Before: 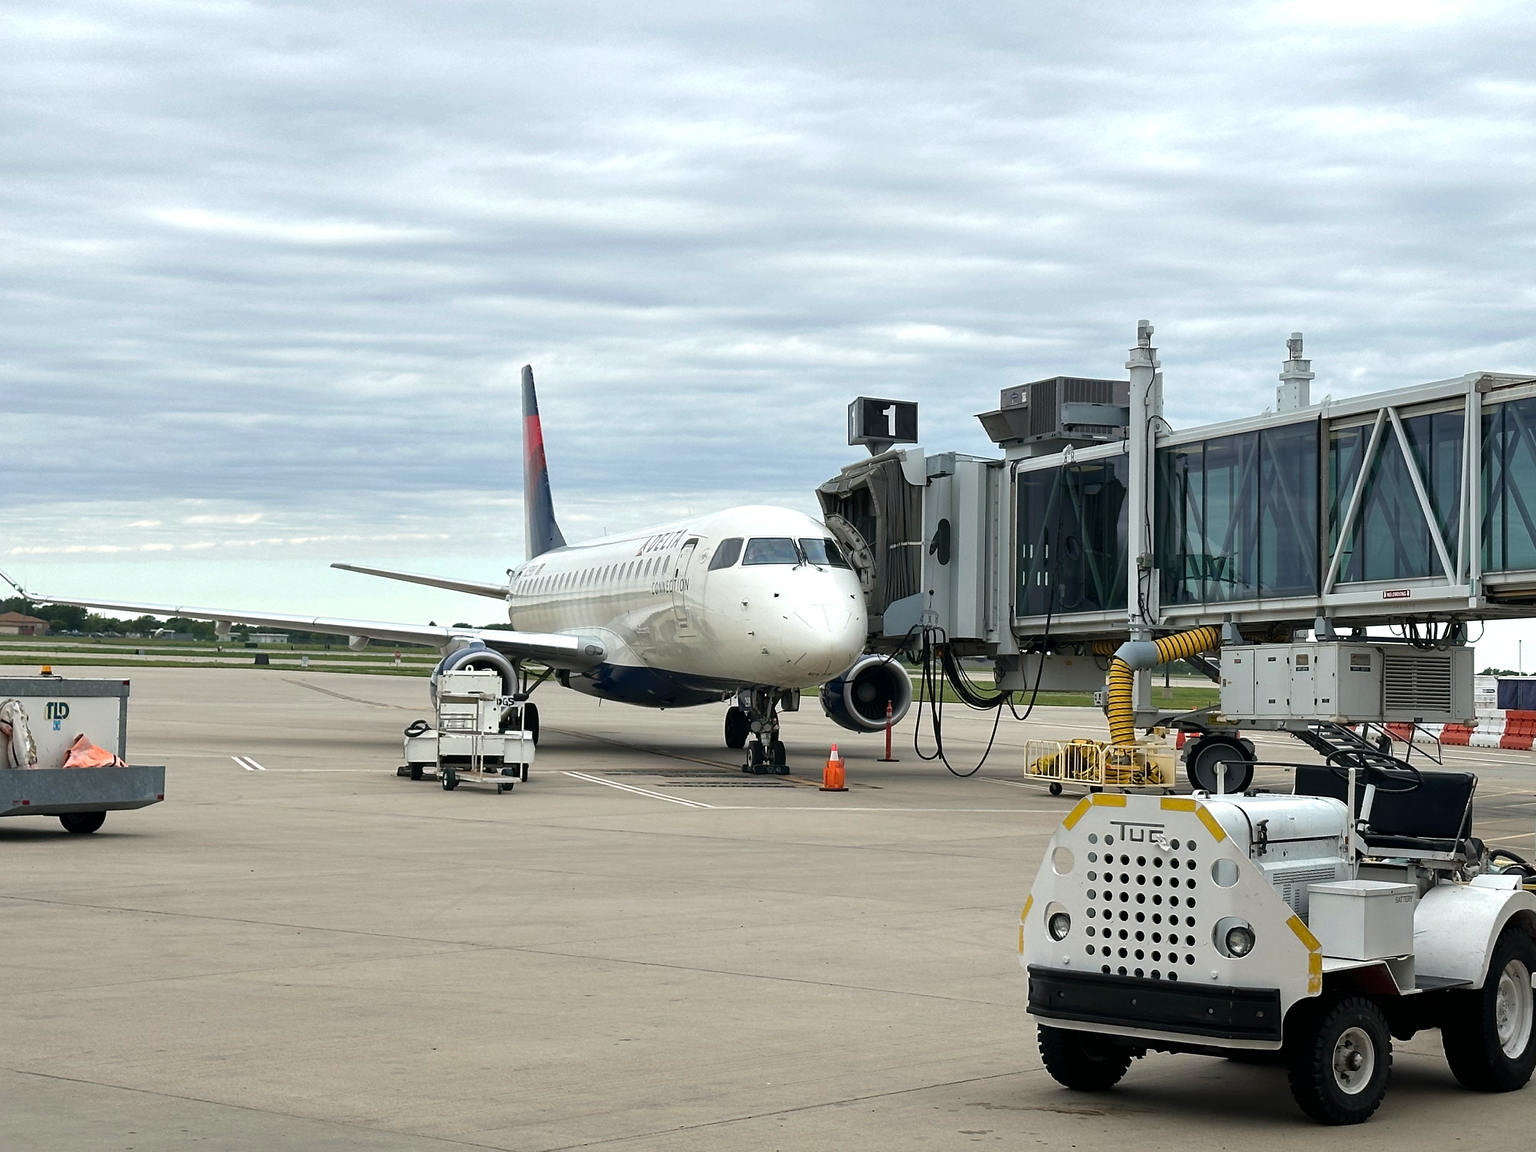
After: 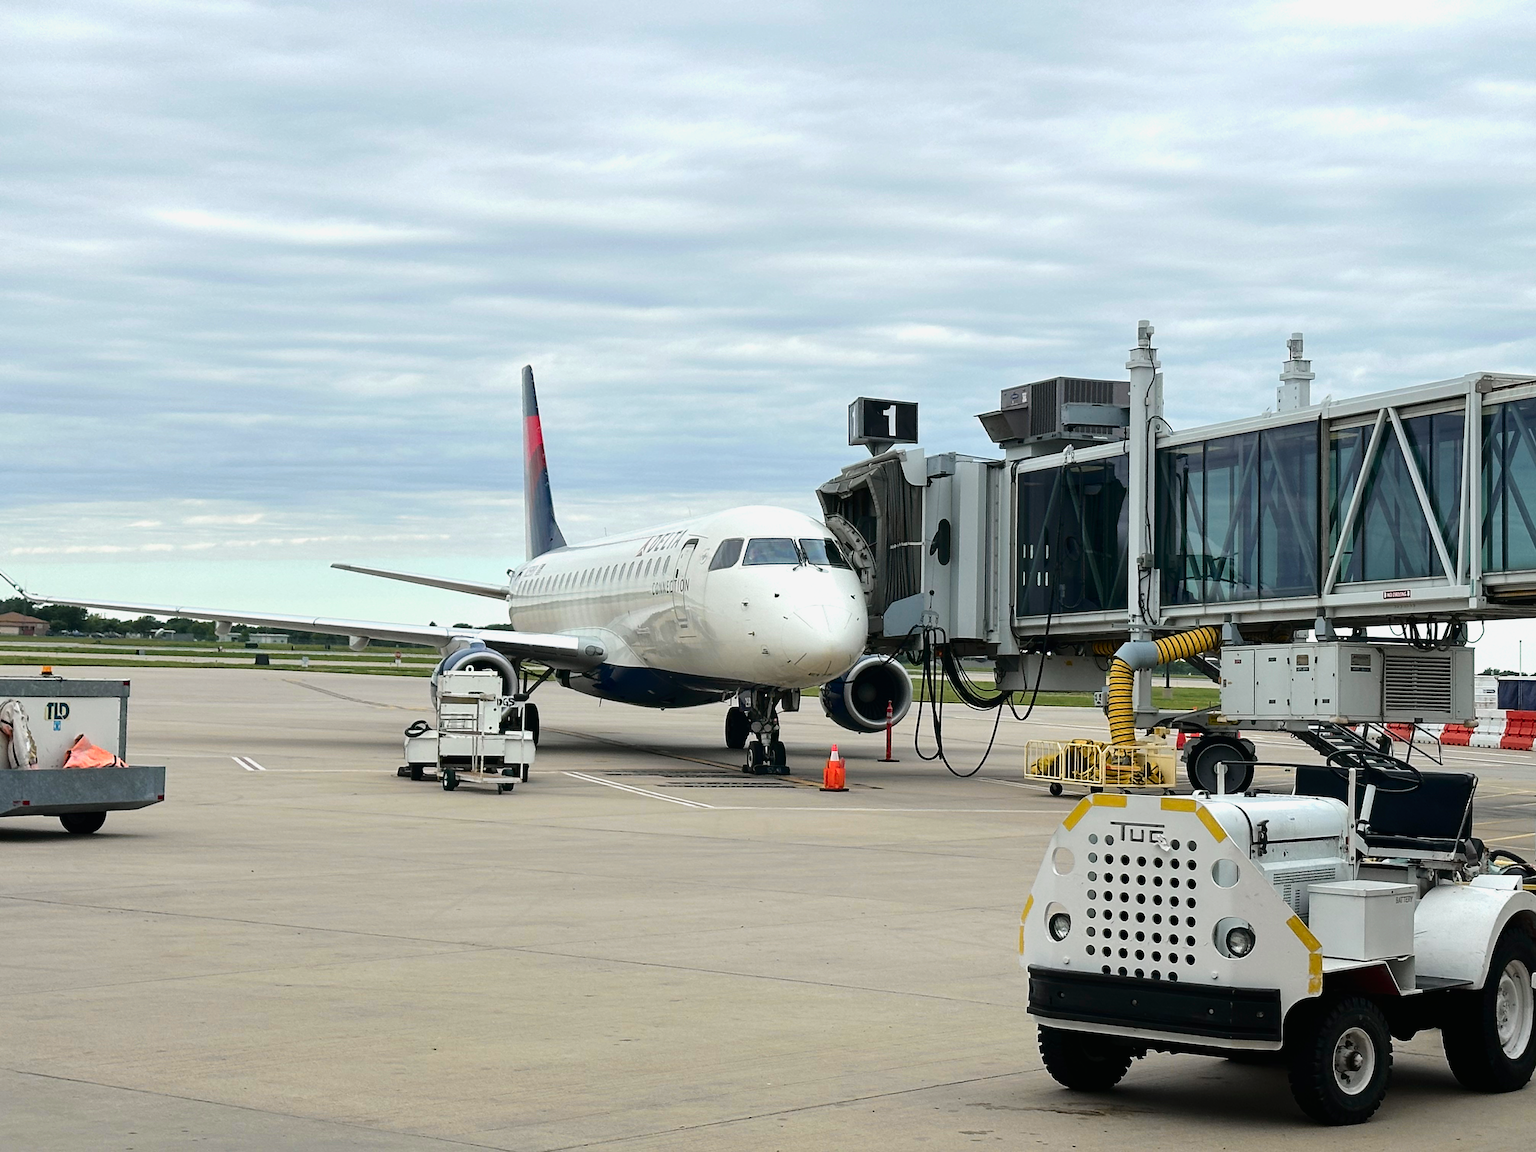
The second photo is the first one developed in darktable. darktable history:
tone curve: curves: ch0 [(0, 0.008) (0.046, 0.032) (0.151, 0.108) (0.367, 0.379) (0.496, 0.526) (0.771, 0.786) (0.857, 0.85) (1, 0.965)]; ch1 [(0, 0) (0.248, 0.252) (0.388, 0.383) (0.482, 0.478) (0.499, 0.499) (0.518, 0.518) (0.544, 0.552) (0.585, 0.617) (0.683, 0.735) (0.823, 0.894) (1, 1)]; ch2 [(0, 0) (0.302, 0.284) (0.427, 0.417) (0.473, 0.47) (0.503, 0.503) (0.523, 0.518) (0.55, 0.563) (0.624, 0.643) (0.753, 0.764) (1, 1)], color space Lab, independent channels, preserve colors none
